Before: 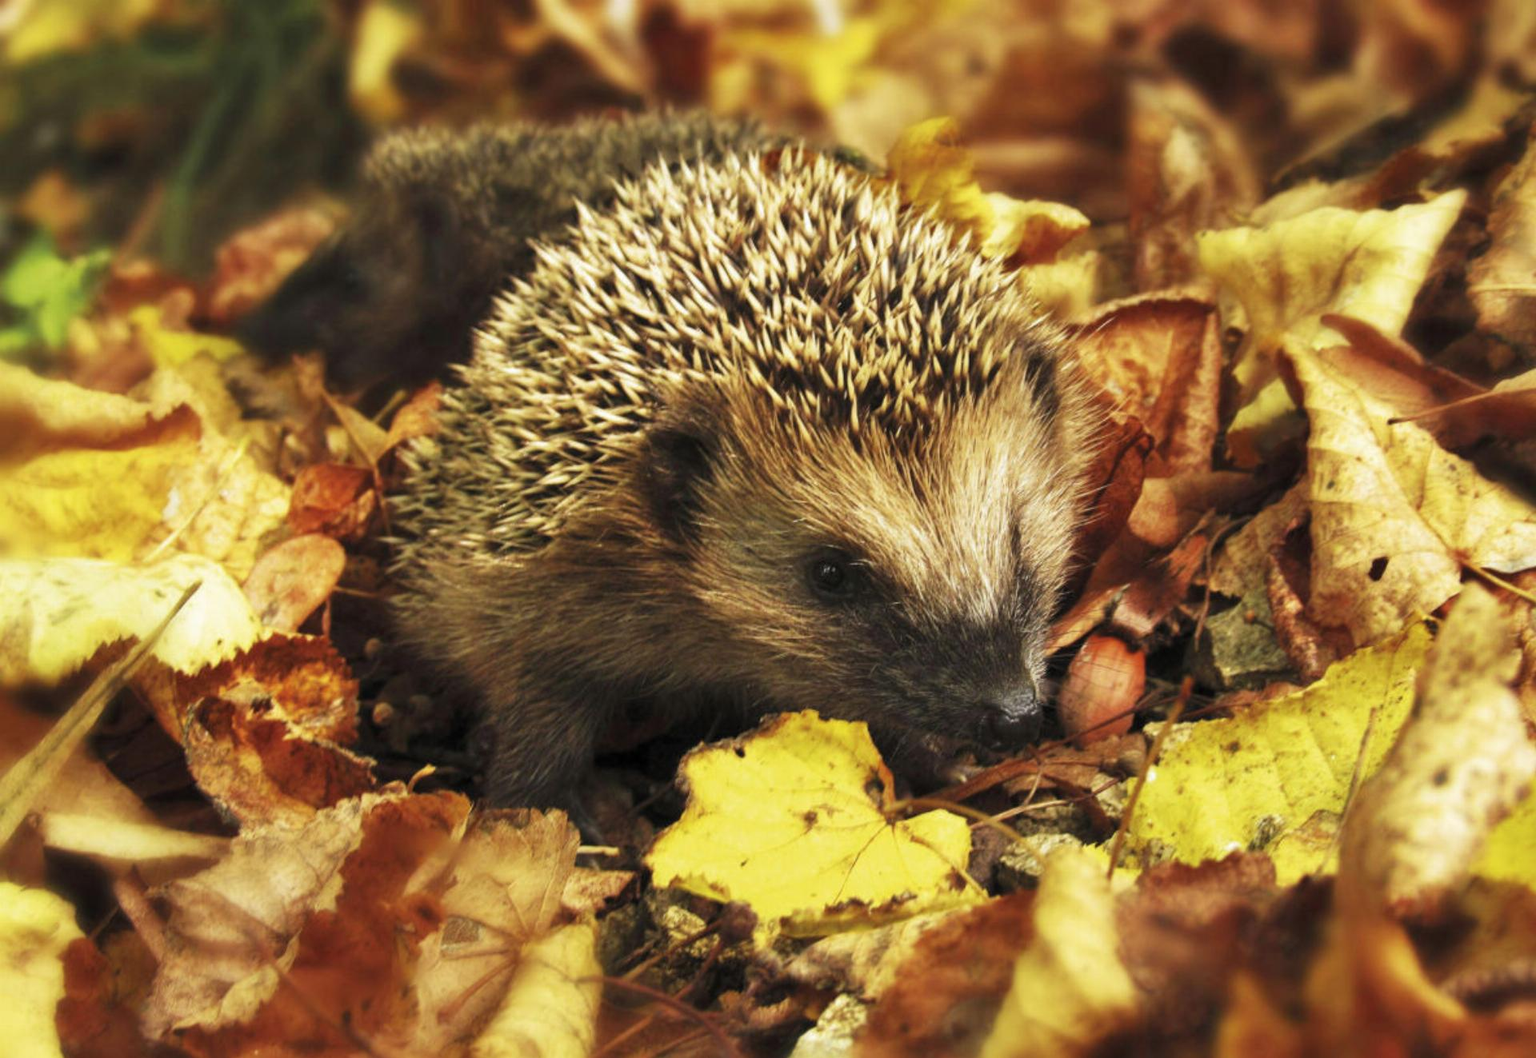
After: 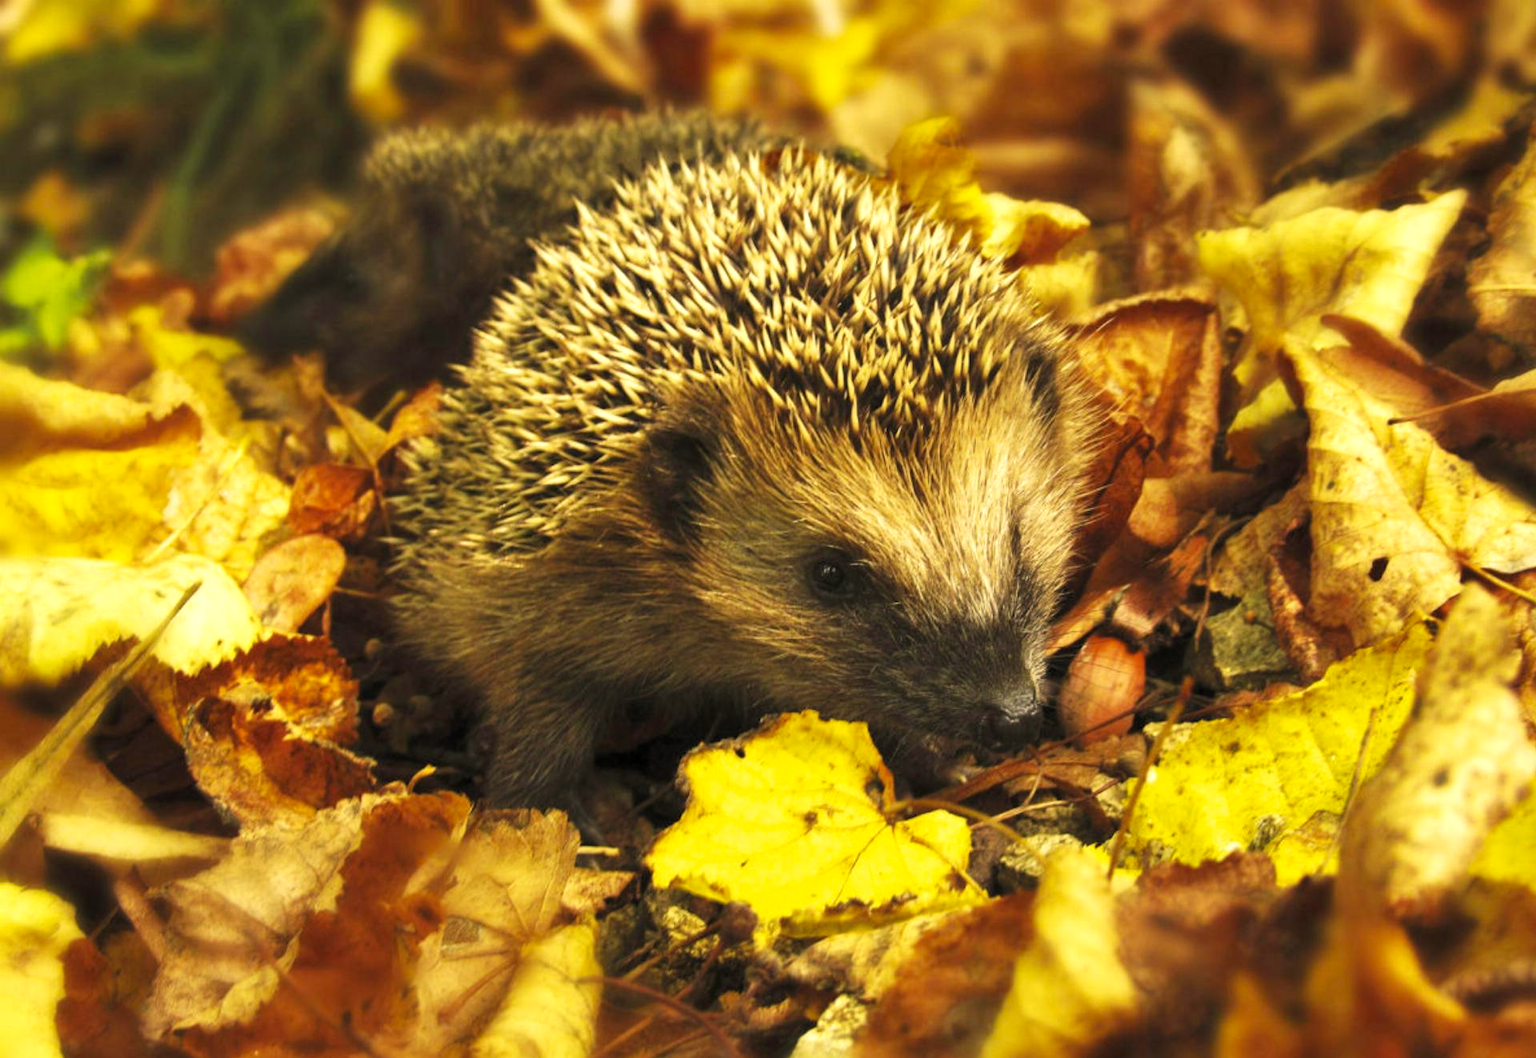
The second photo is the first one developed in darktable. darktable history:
exposure: exposure 0.219 EV, compensate highlight preservation false
color correction: highlights a* 2.59, highlights b* 22.86
